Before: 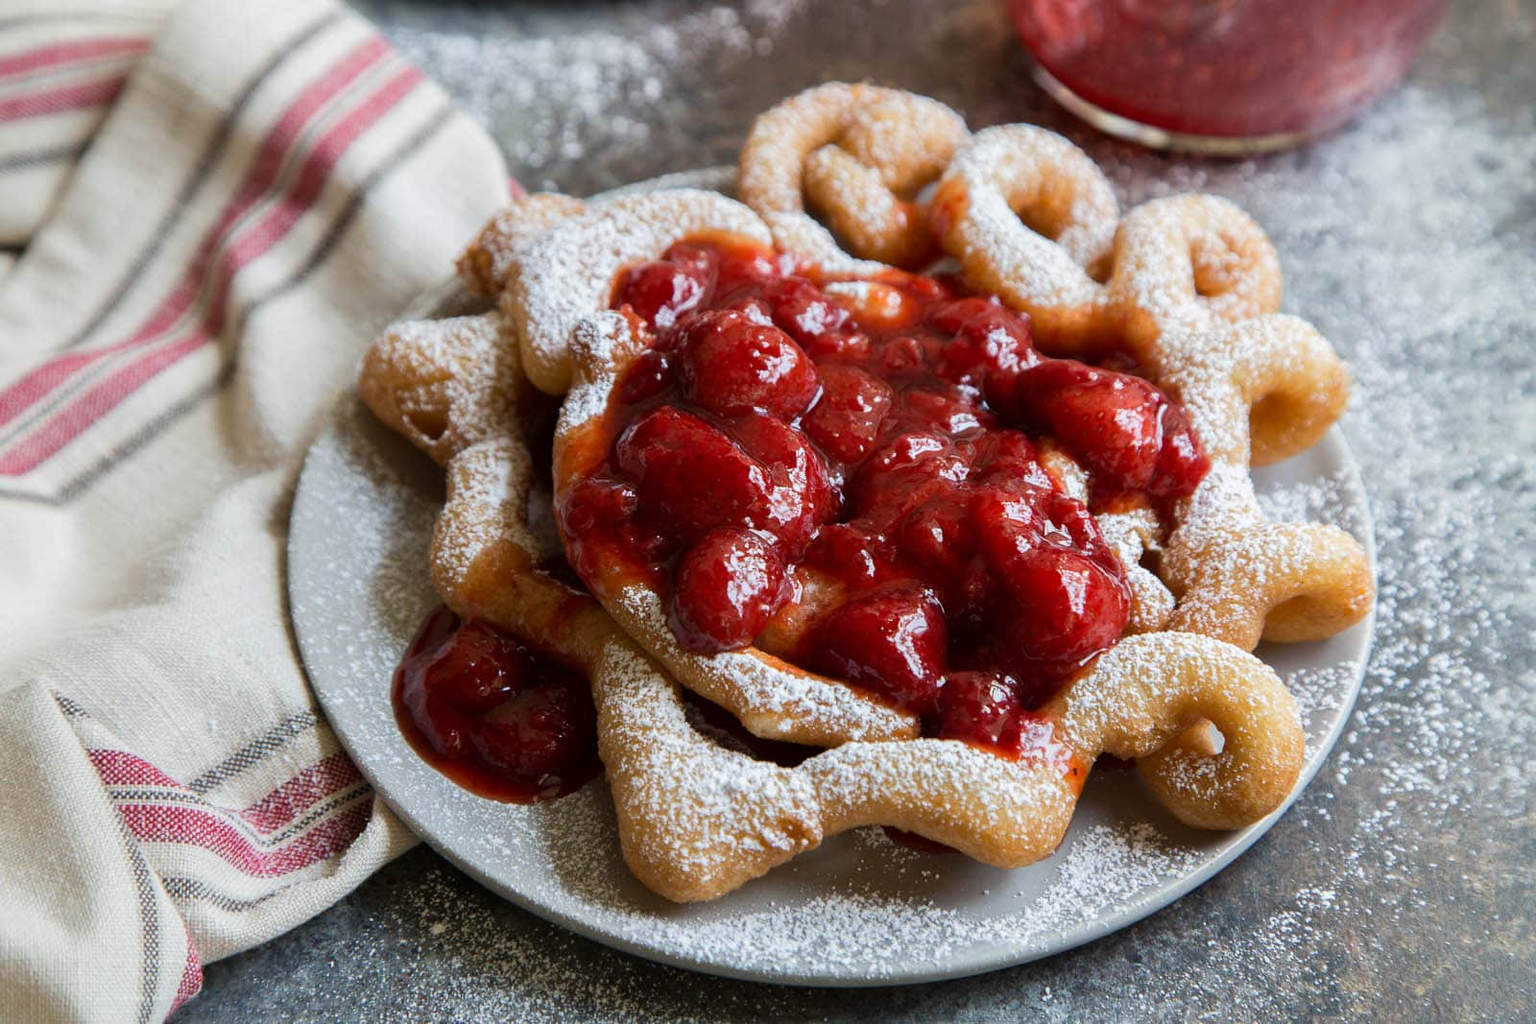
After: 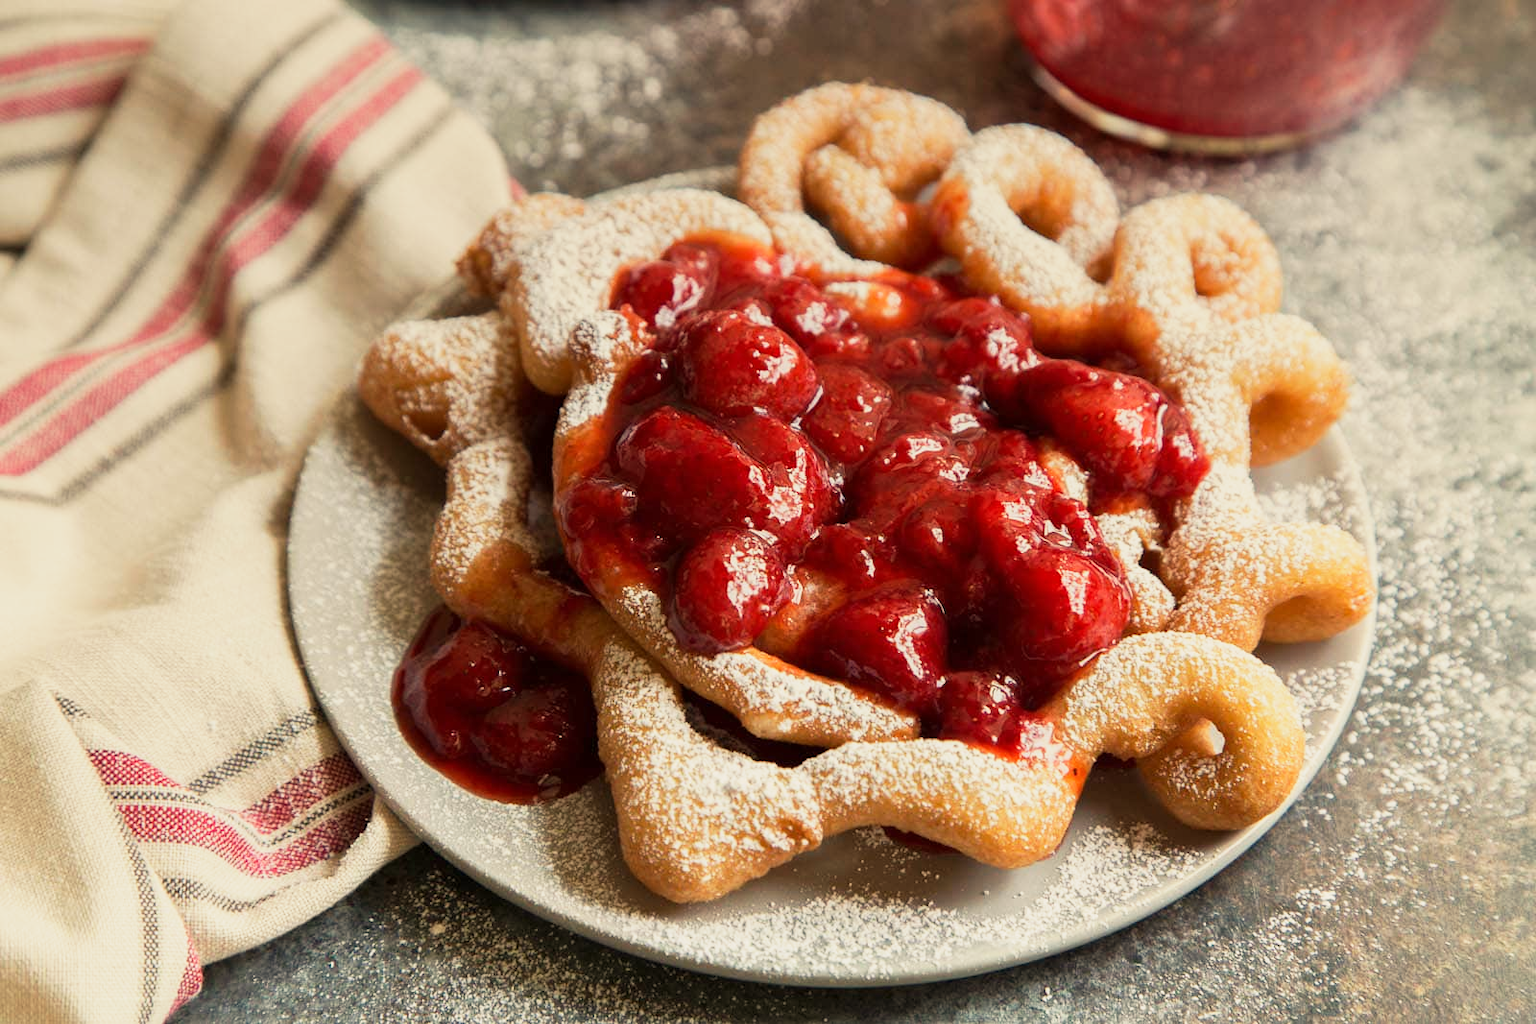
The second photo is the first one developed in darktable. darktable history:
white balance: red 1.123, blue 0.83
graduated density: on, module defaults
base curve: curves: ch0 [(0, 0) (0.088, 0.125) (0.176, 0.251) (0.354, 0.501) (0.613, 0.749) (1, 0.877)], preserve colors none
